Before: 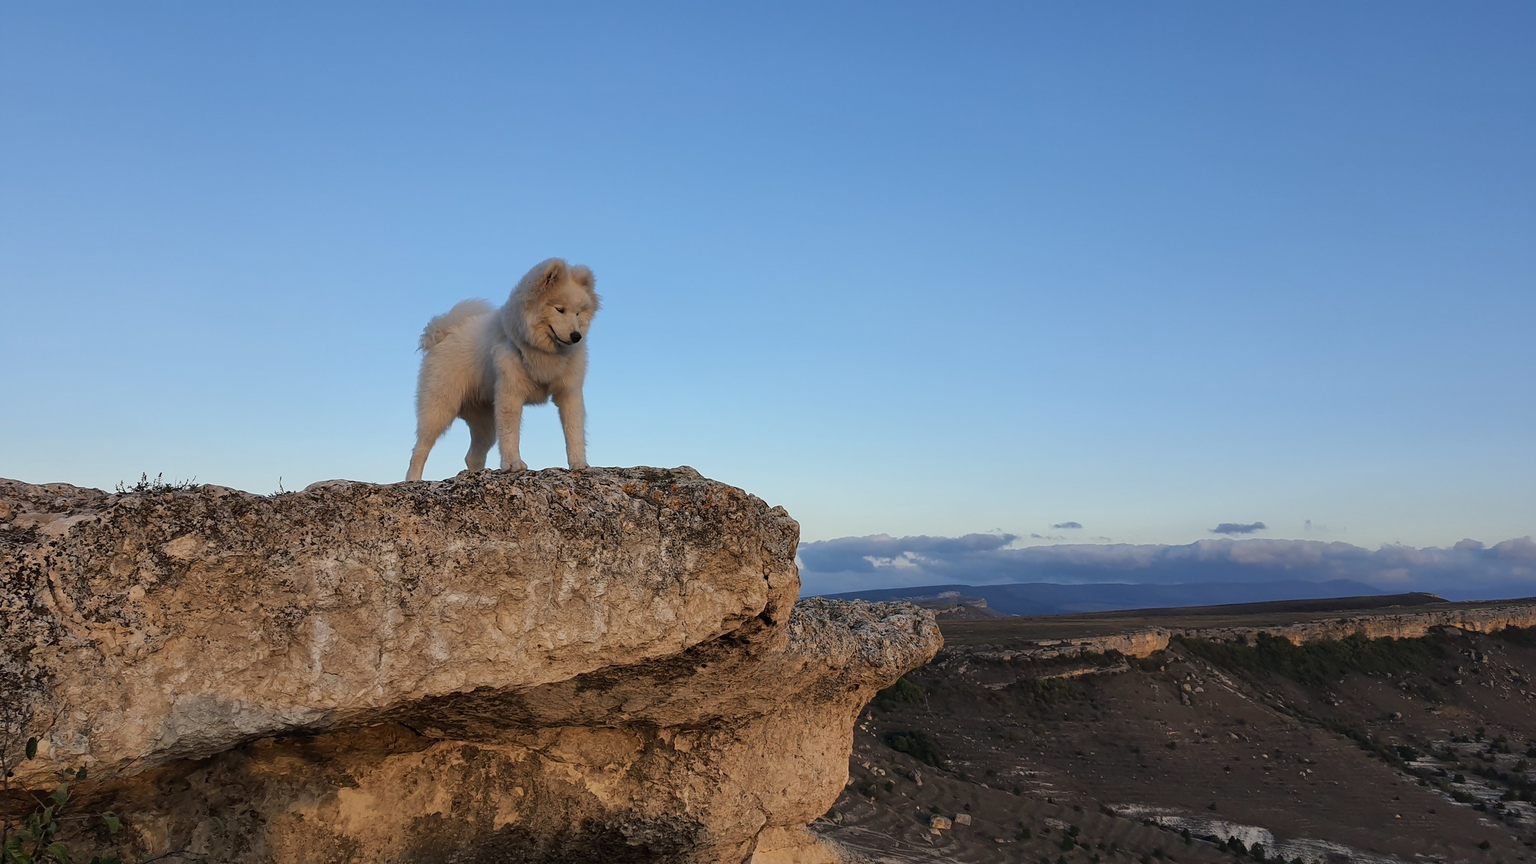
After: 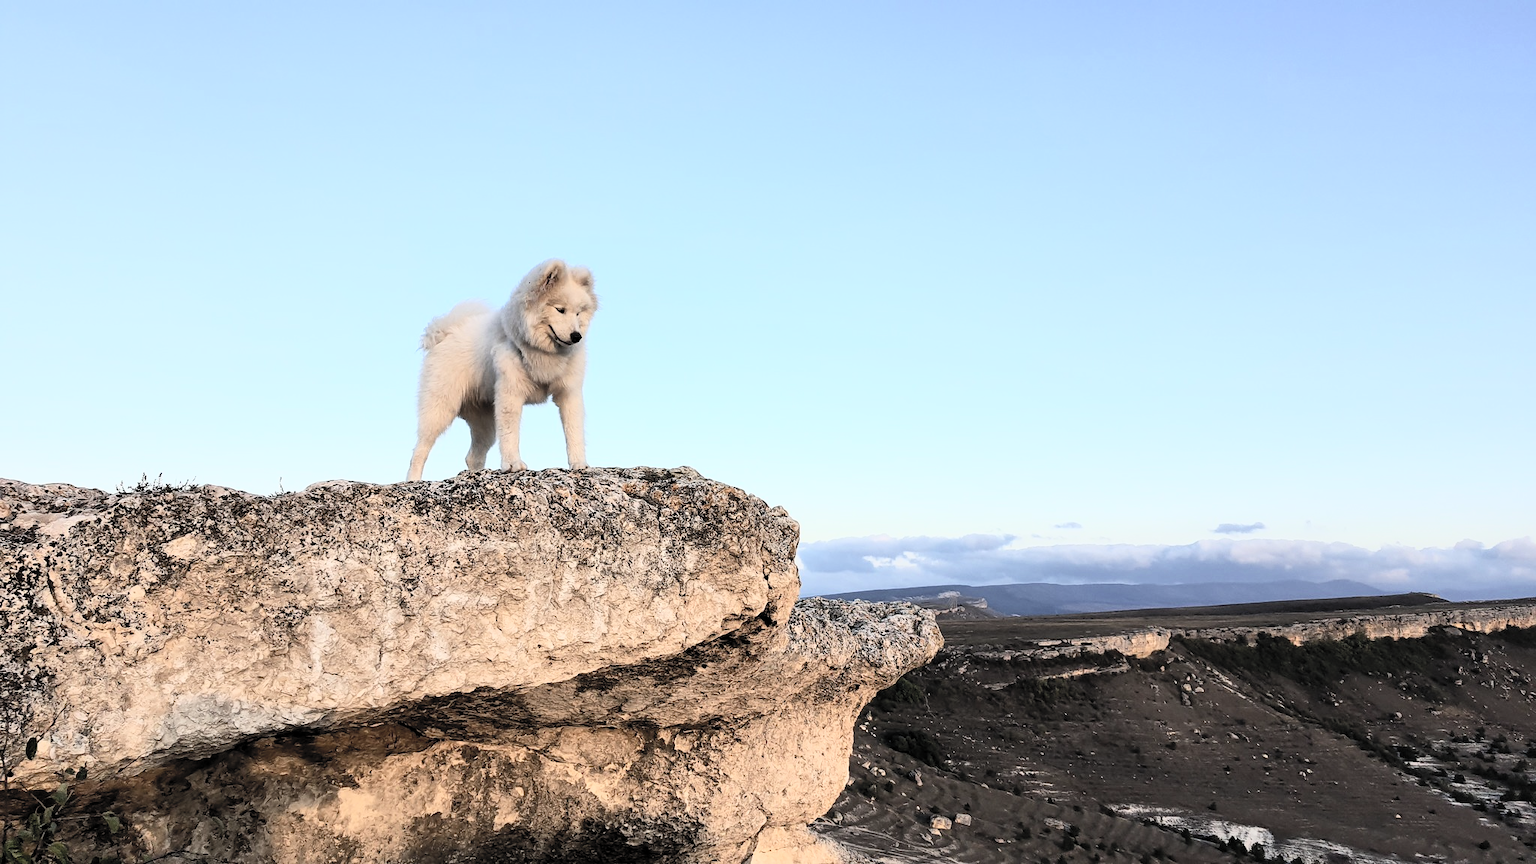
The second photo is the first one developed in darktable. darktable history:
exposure: black level correction 0.001, exposure 0.499 EV, compensate exposure bias true, compensate highlight preservation false
filmic rgb: black relative exposure -7.6 EV, white relative exposure 4.61 EV, target black luminance 0%, hardness 3.55, latitude 50.48%, contrast 1.032, highlights saturation mix 9.41%, shadows ↔ highlights balance -0.204%, color science v6 (2022), iterations of high-quality reconstruction 0
contrast brightness saturation: contrast 0.444, brightness 0.551, saturation -0.206
